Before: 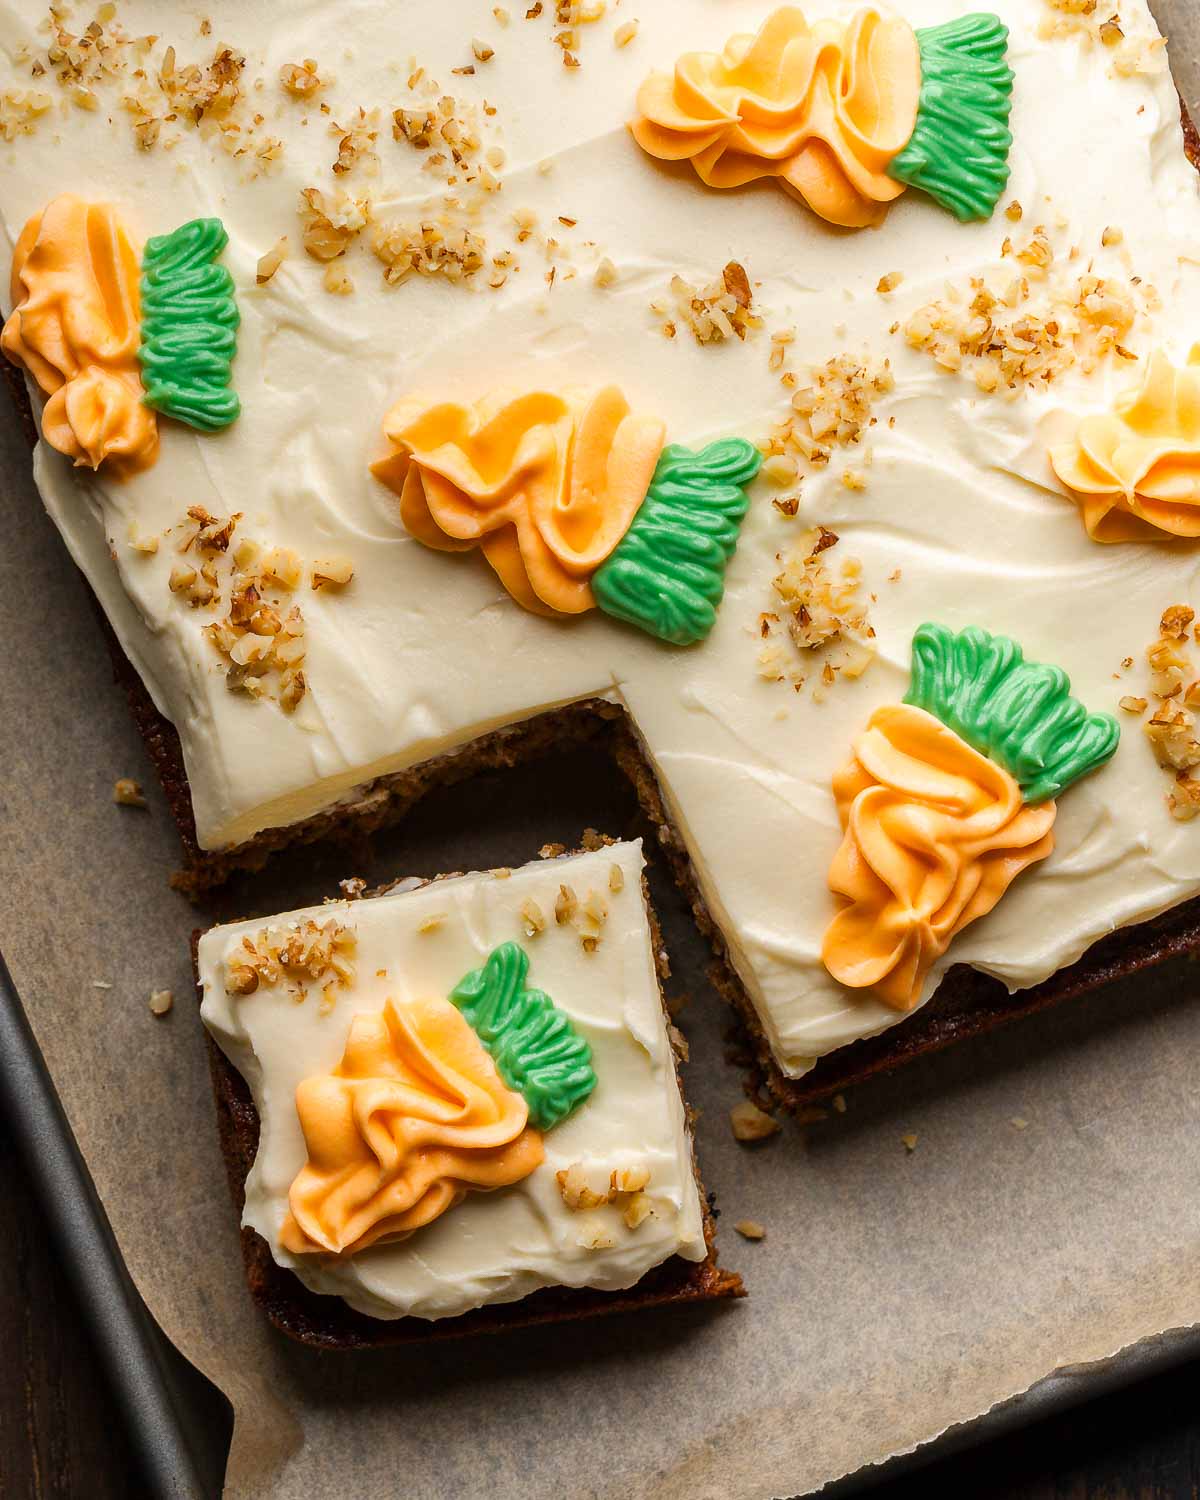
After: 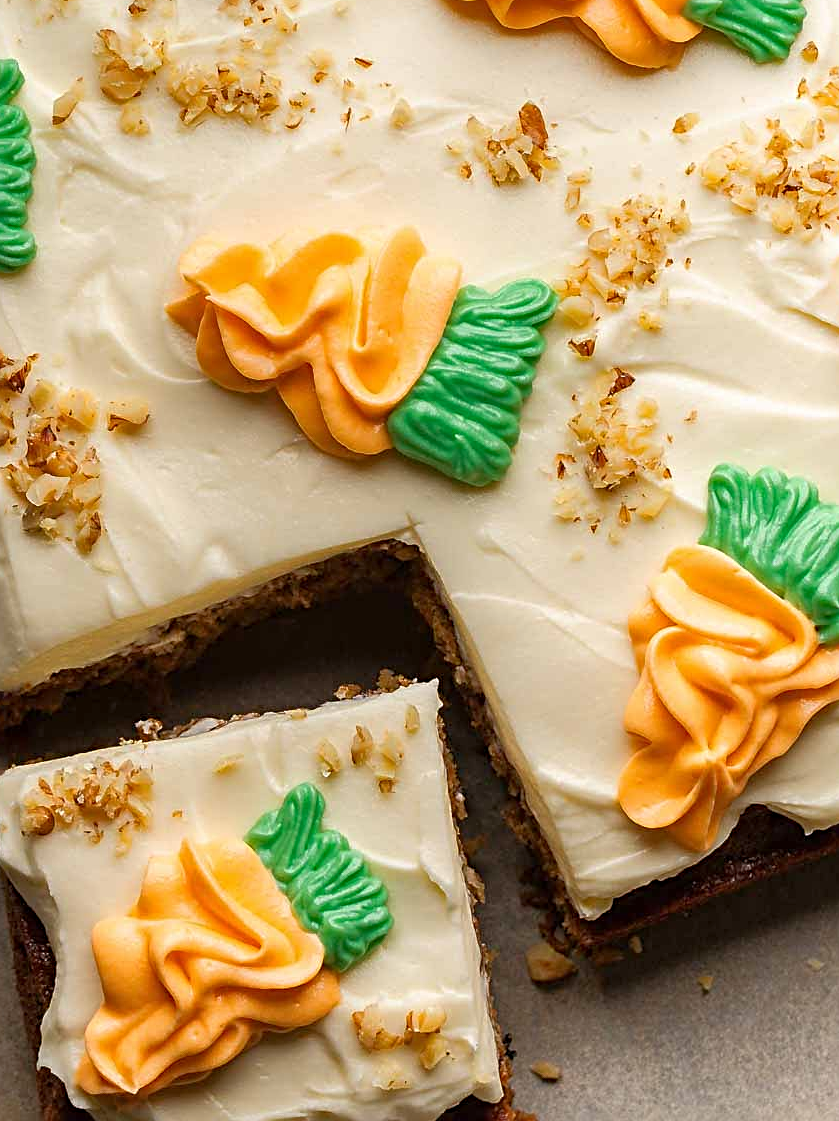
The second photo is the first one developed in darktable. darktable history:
rgb curve: curves: ch0 [(0, 0) (0.053, 0.068) (0.122, 0.128) (1, 1)]
crop and rotate: left 17.046%, top 10.659%, right 12.989%, bottom 14.553%
sharpen: radius 3.119
